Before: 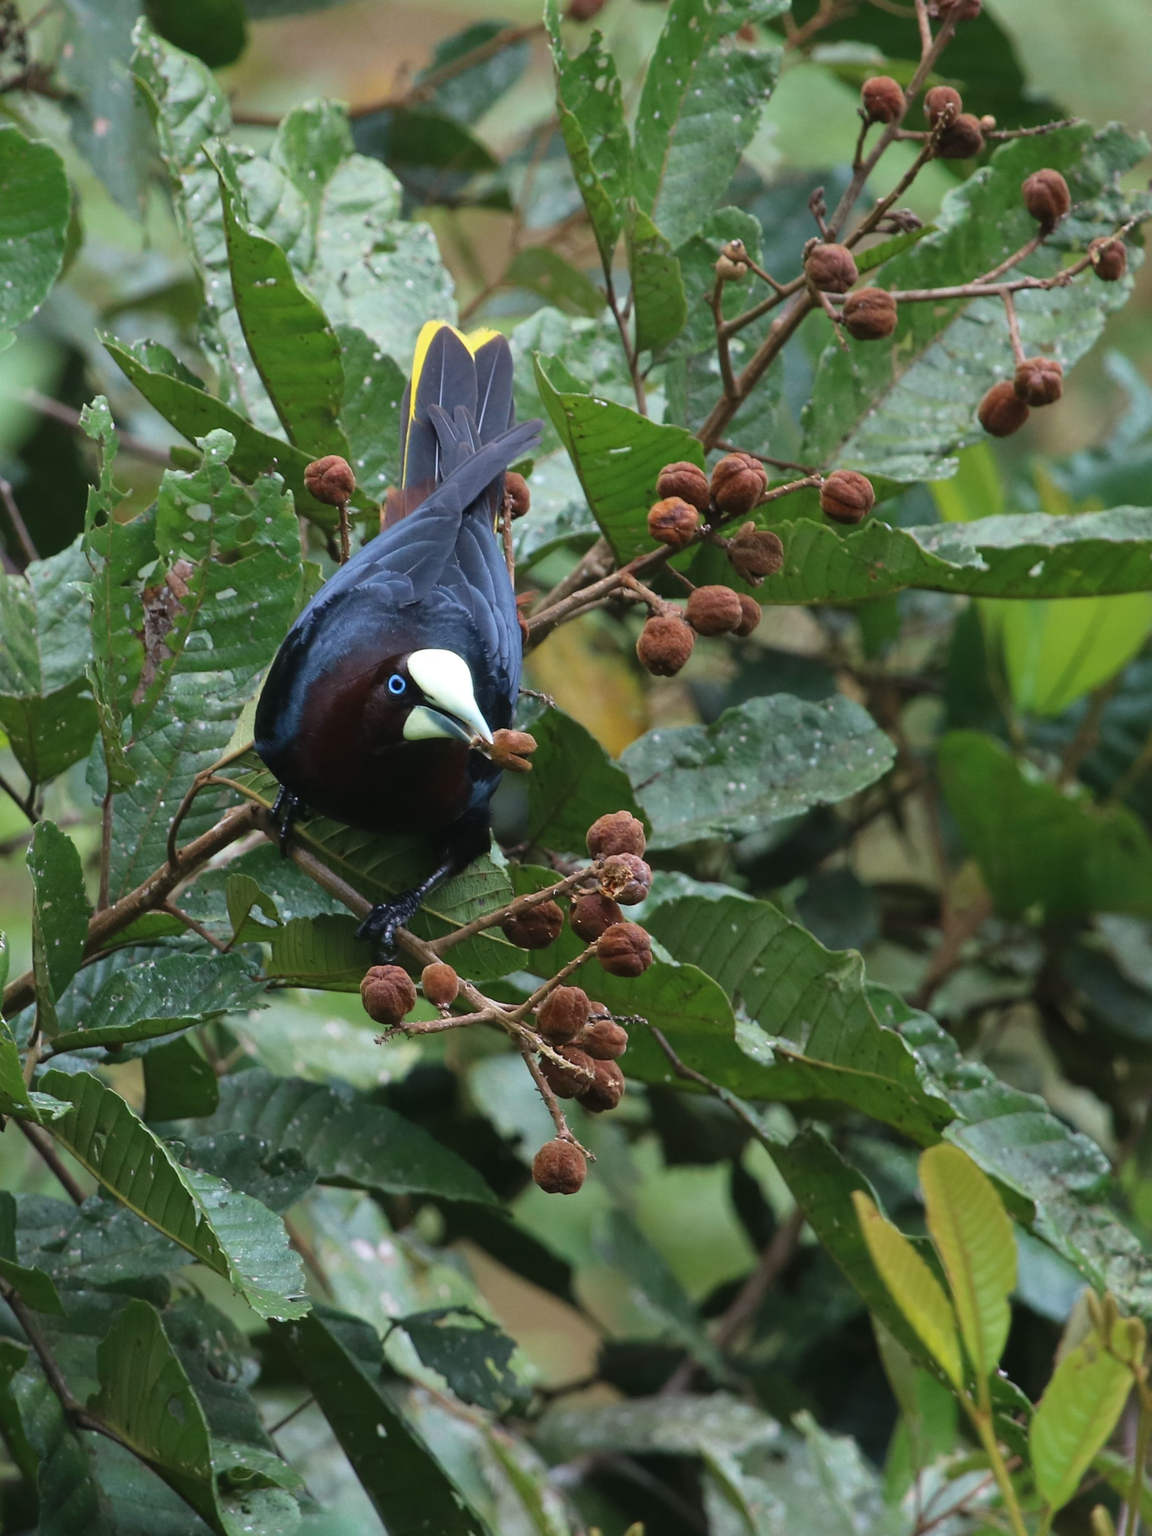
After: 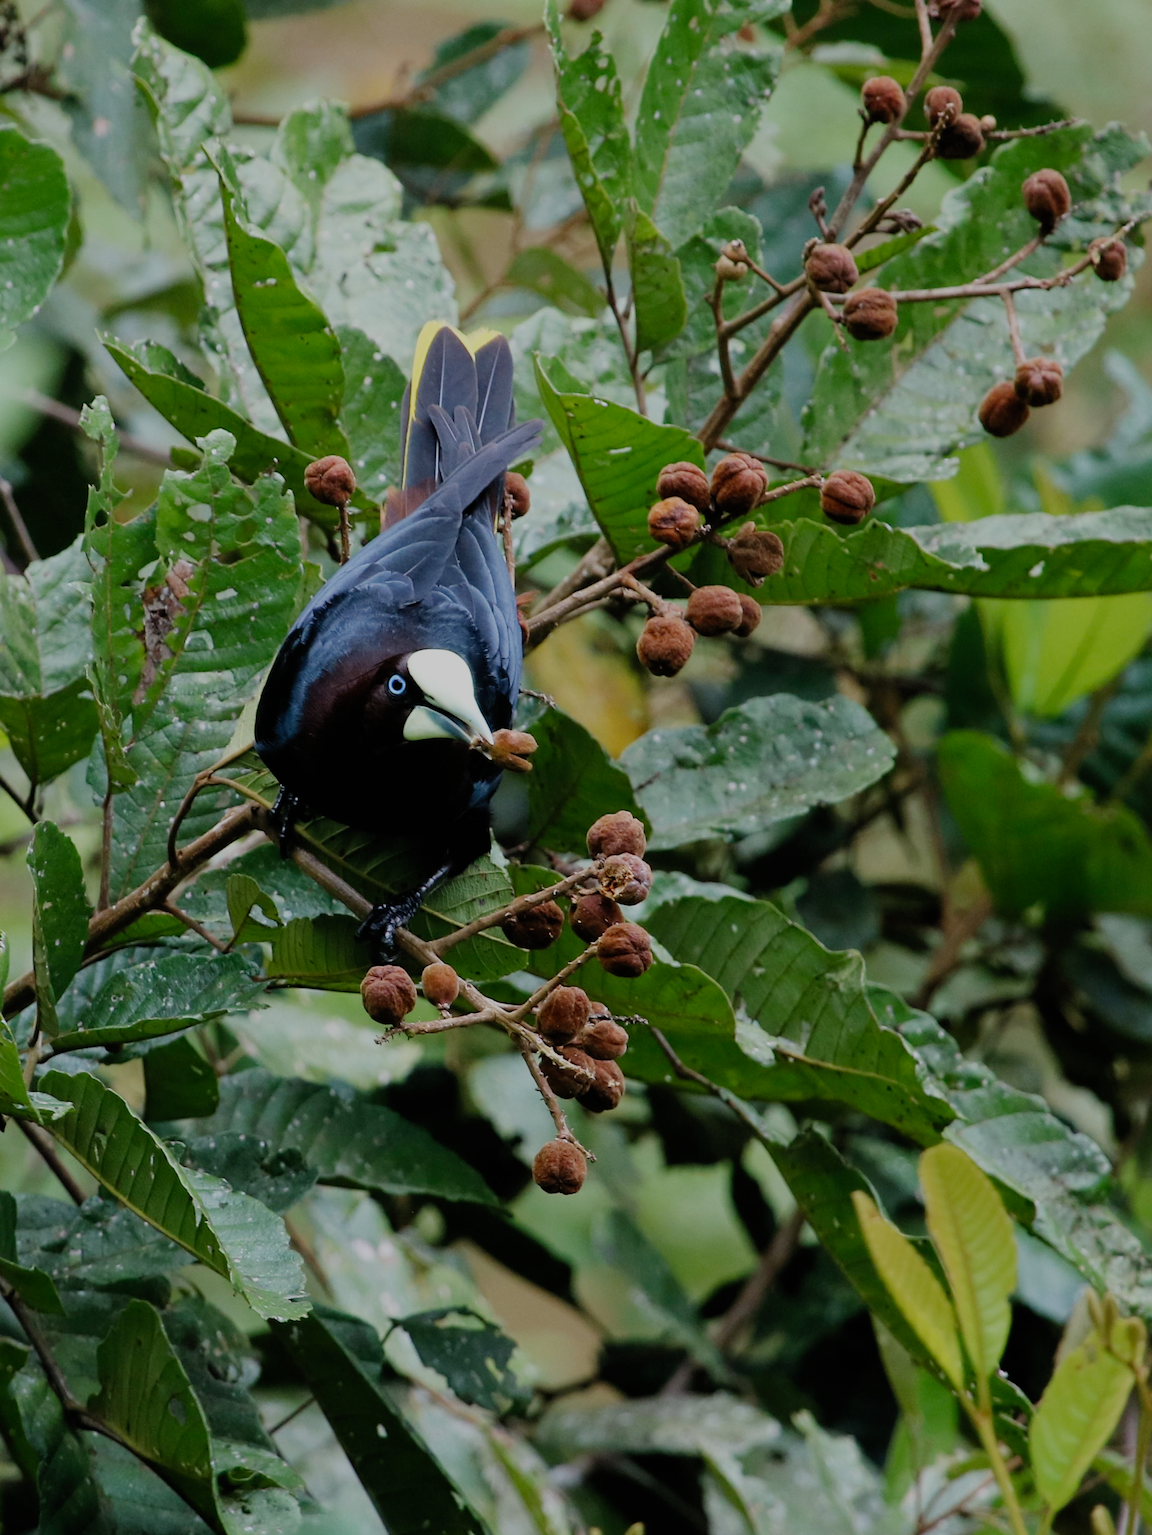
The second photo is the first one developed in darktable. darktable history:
filmic rgb: black relative exposure -6.07 EV, white relative exposure 6.96 EV, hardness 2.24, preserve chrominance no, color science v4 (2020), type of noise poissonian
